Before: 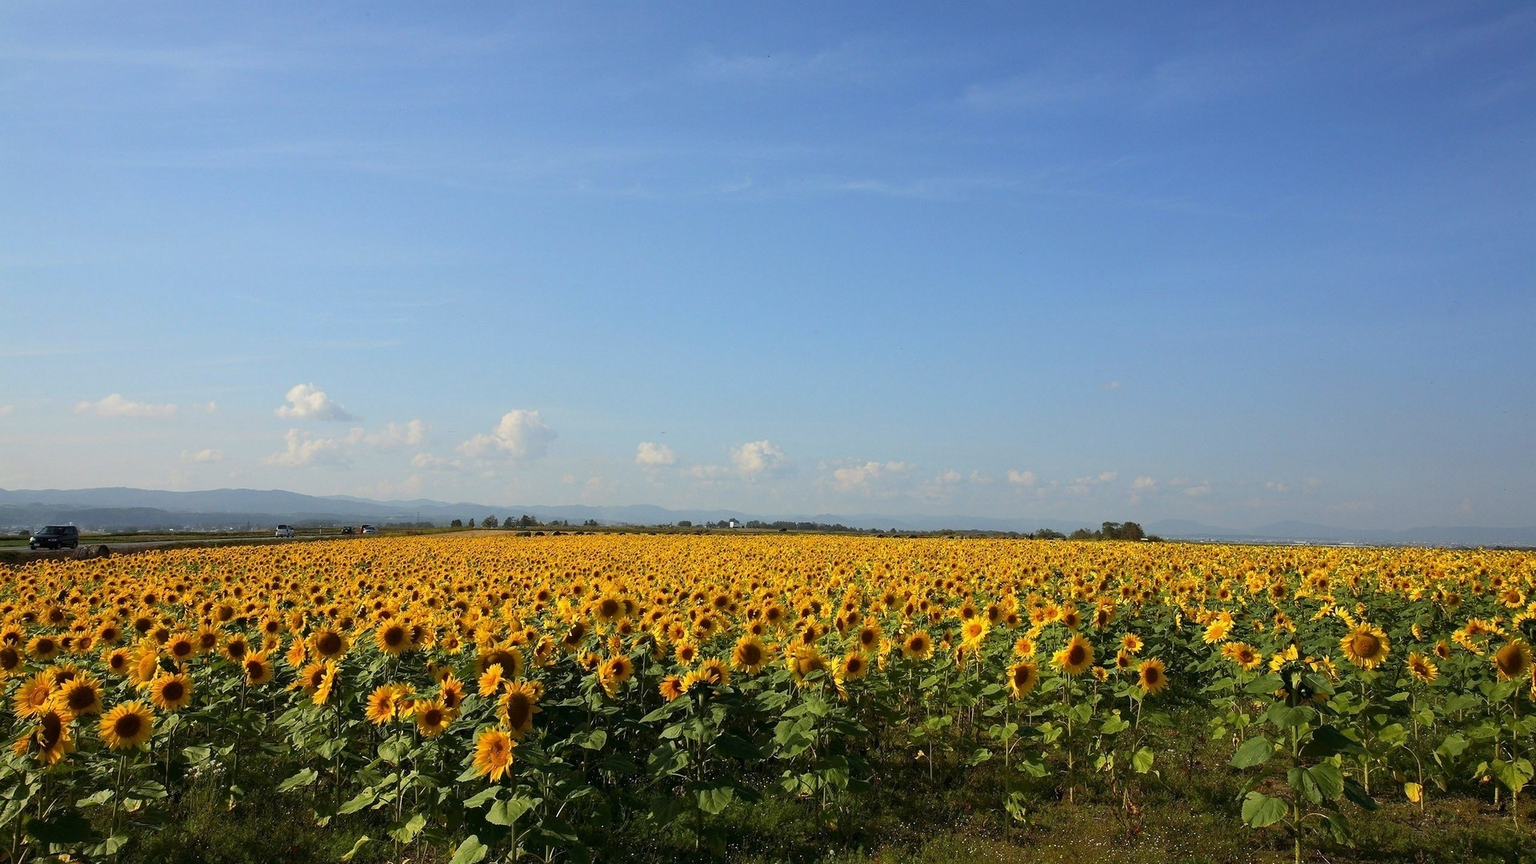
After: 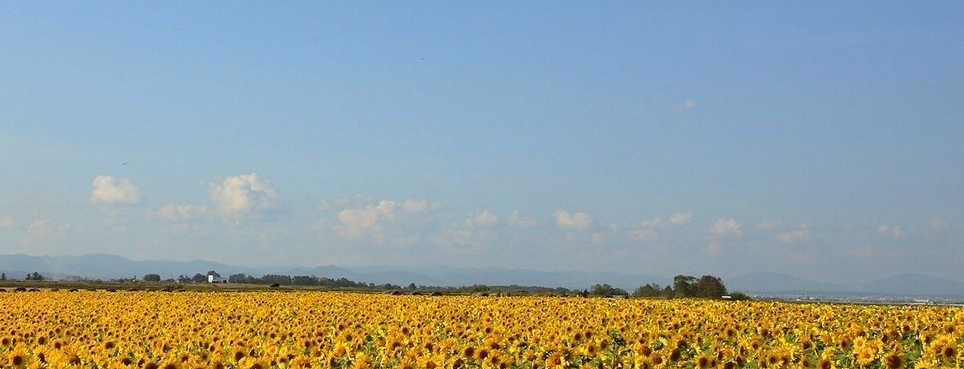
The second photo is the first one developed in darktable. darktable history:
crop: left 36.674%, top 34.912%, right 13.112%, bottom 30.835%
